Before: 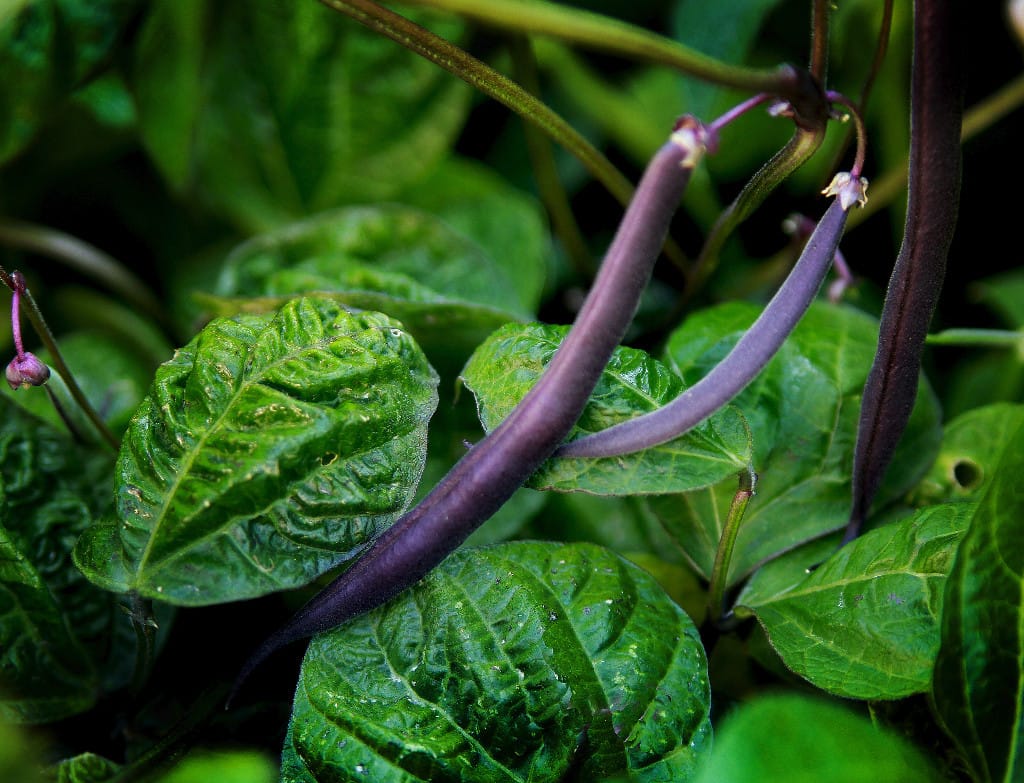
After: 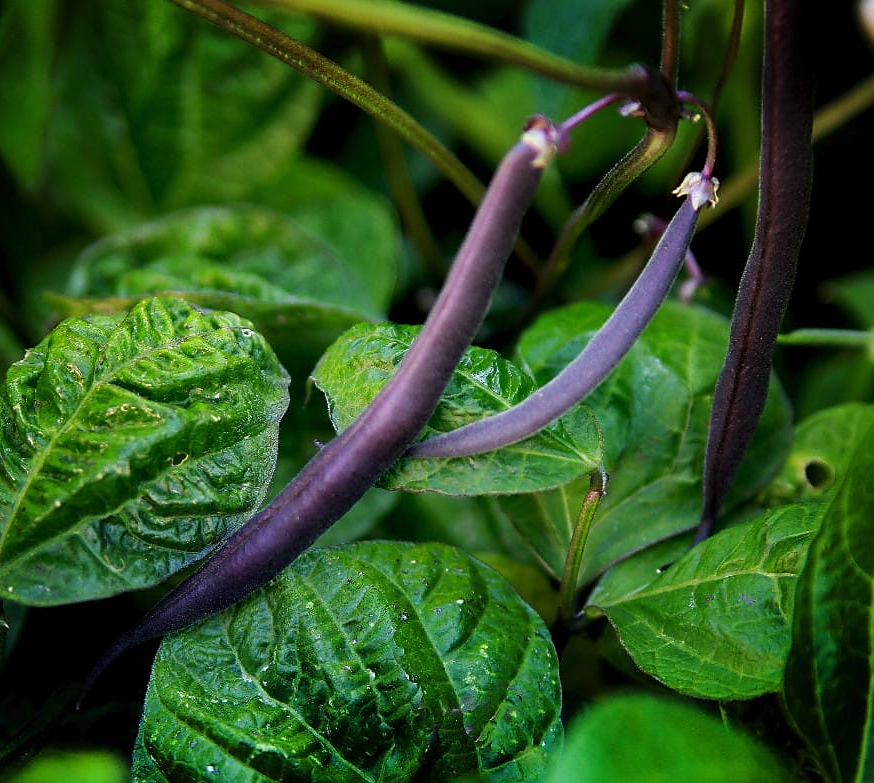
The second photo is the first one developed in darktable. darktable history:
crop and rotate: left 14.584%
sharpen: radius 1.458, amount 0.398, threshold 1.271
